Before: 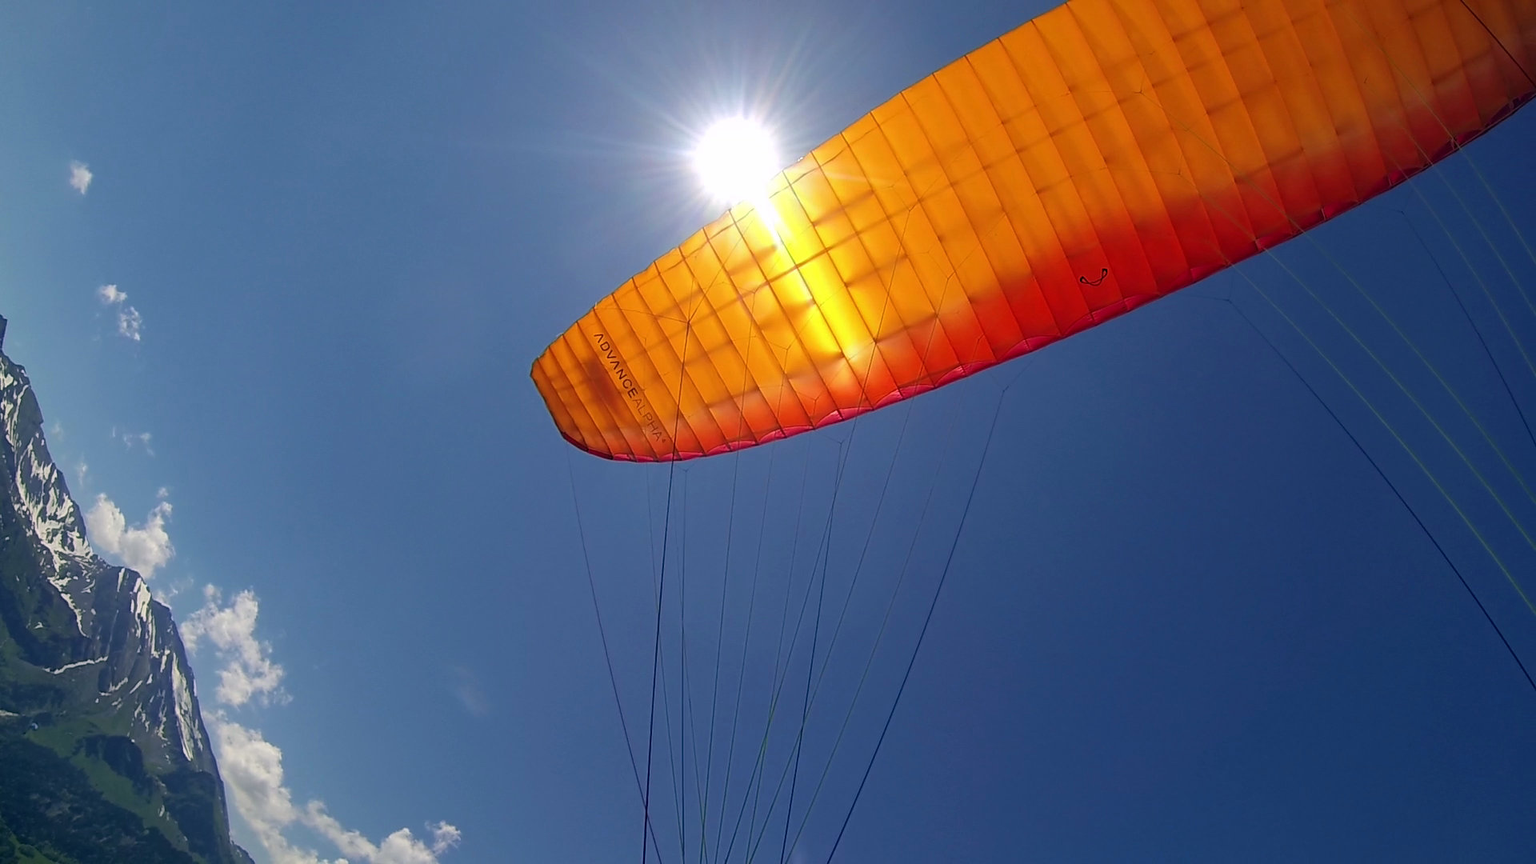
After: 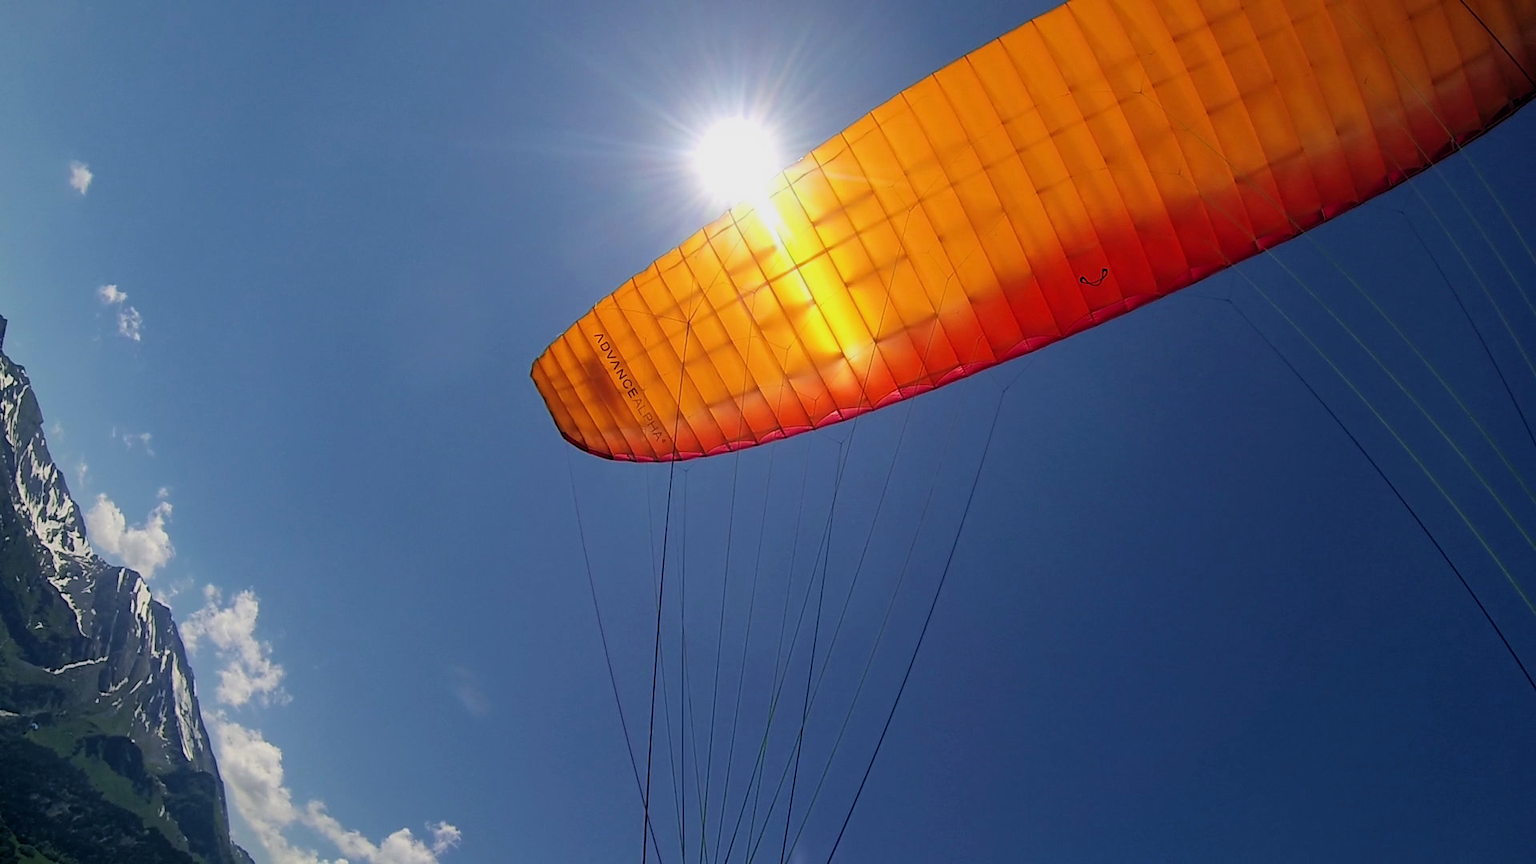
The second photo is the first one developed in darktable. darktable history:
filmic rgb: black relative exposure -11.83 EV, white relative exposure 5.43 EV, hardness 4.5, latitude 49.25%, contrast 1.143, iterations of high-quality reconstruction 10
